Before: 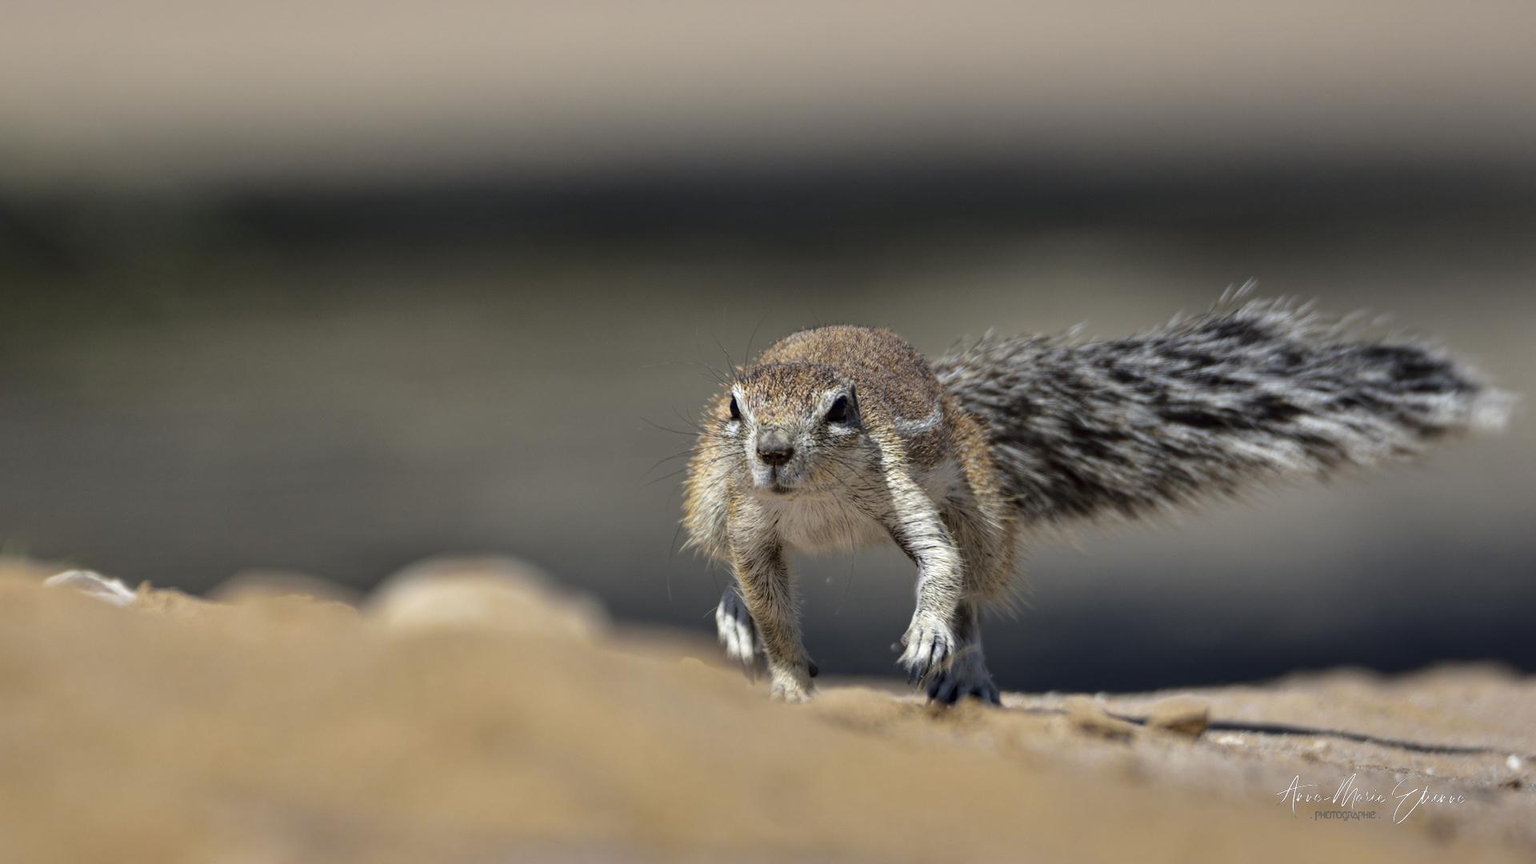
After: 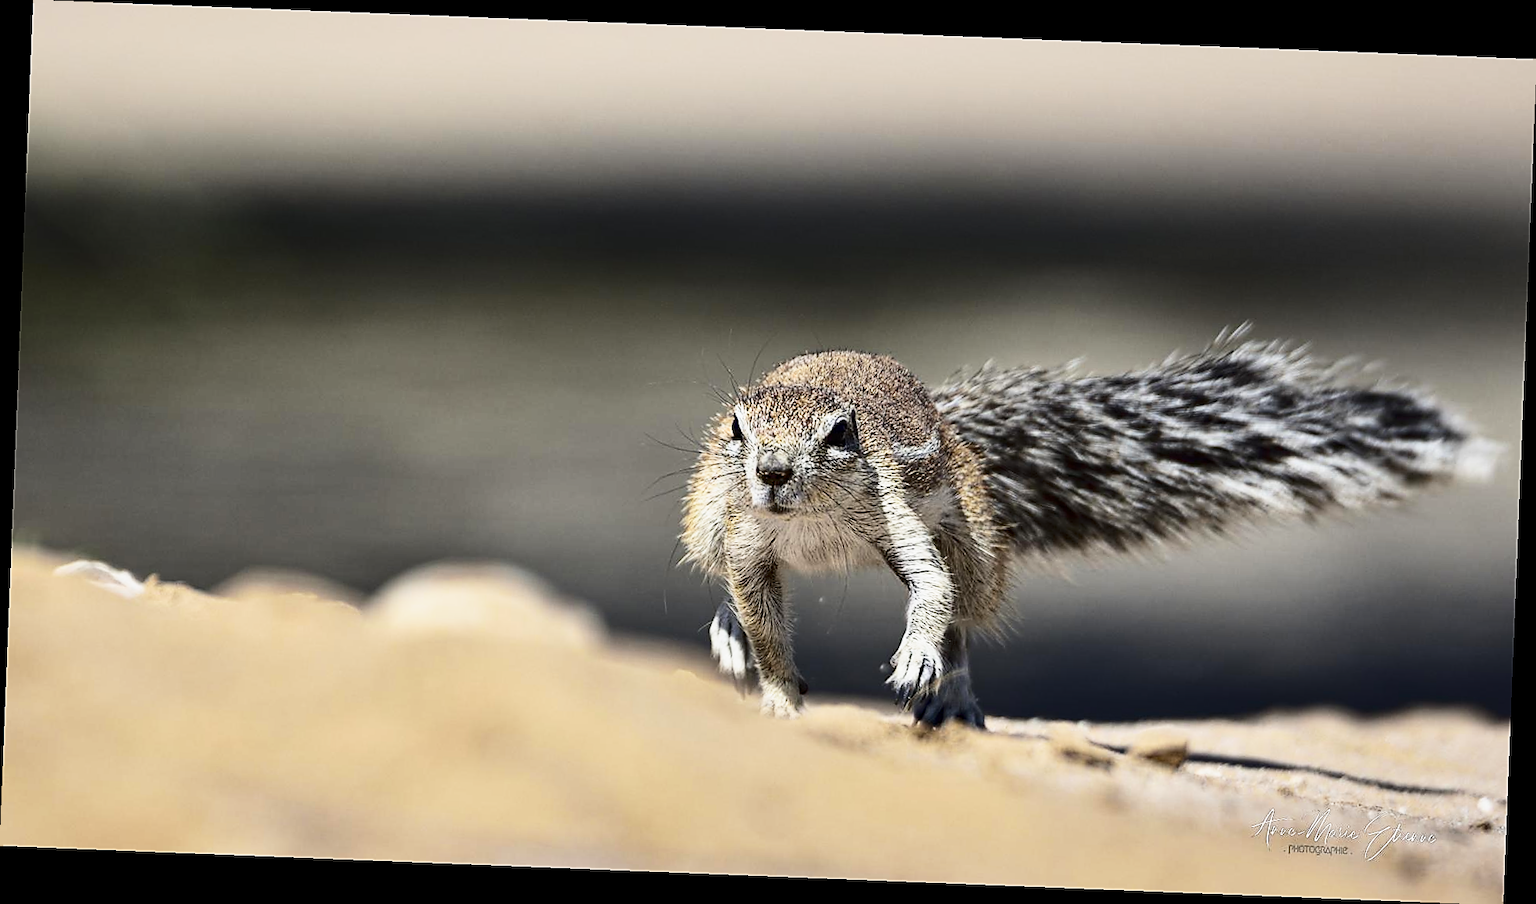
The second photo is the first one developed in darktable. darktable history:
contrast brightness saturation: contrast 0.28
sharpen: radius 1.4, amount 1.25, threshold 0.7
rotate and perspective: rotation 2.27°, automatic cropping off
base curve: curves: ch0 [(0, 0) (0.088, 0.125) (0.176, 0.251) (0.354, 0.501) (0.613, 0.749) (1, 0.877)], preserve colors none
